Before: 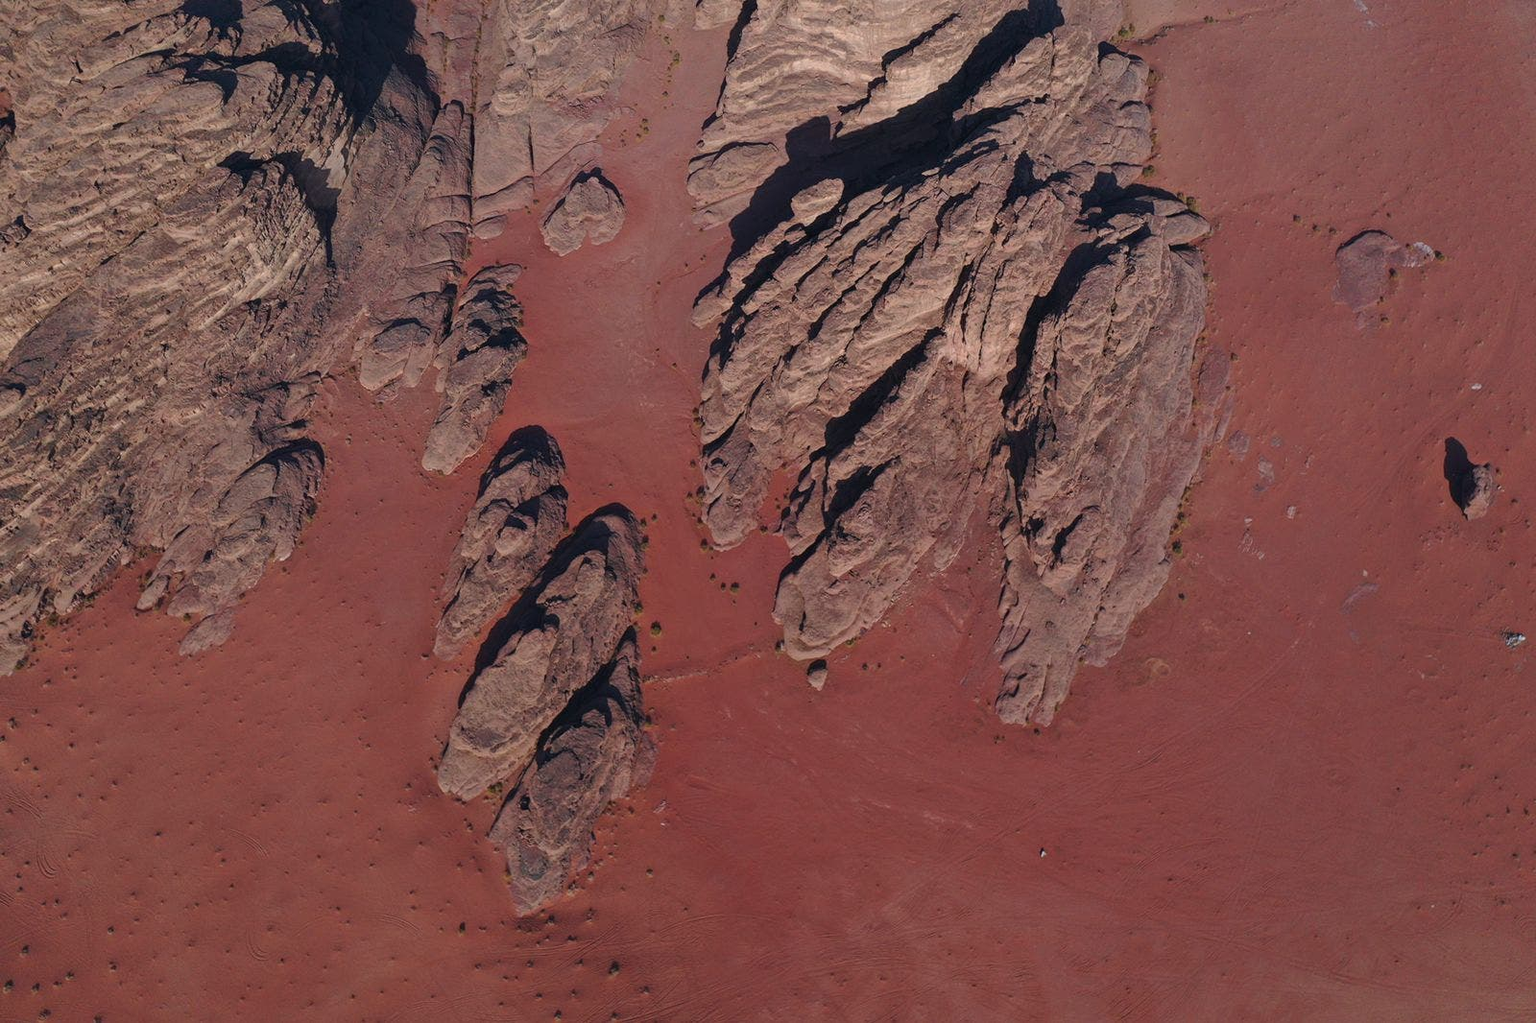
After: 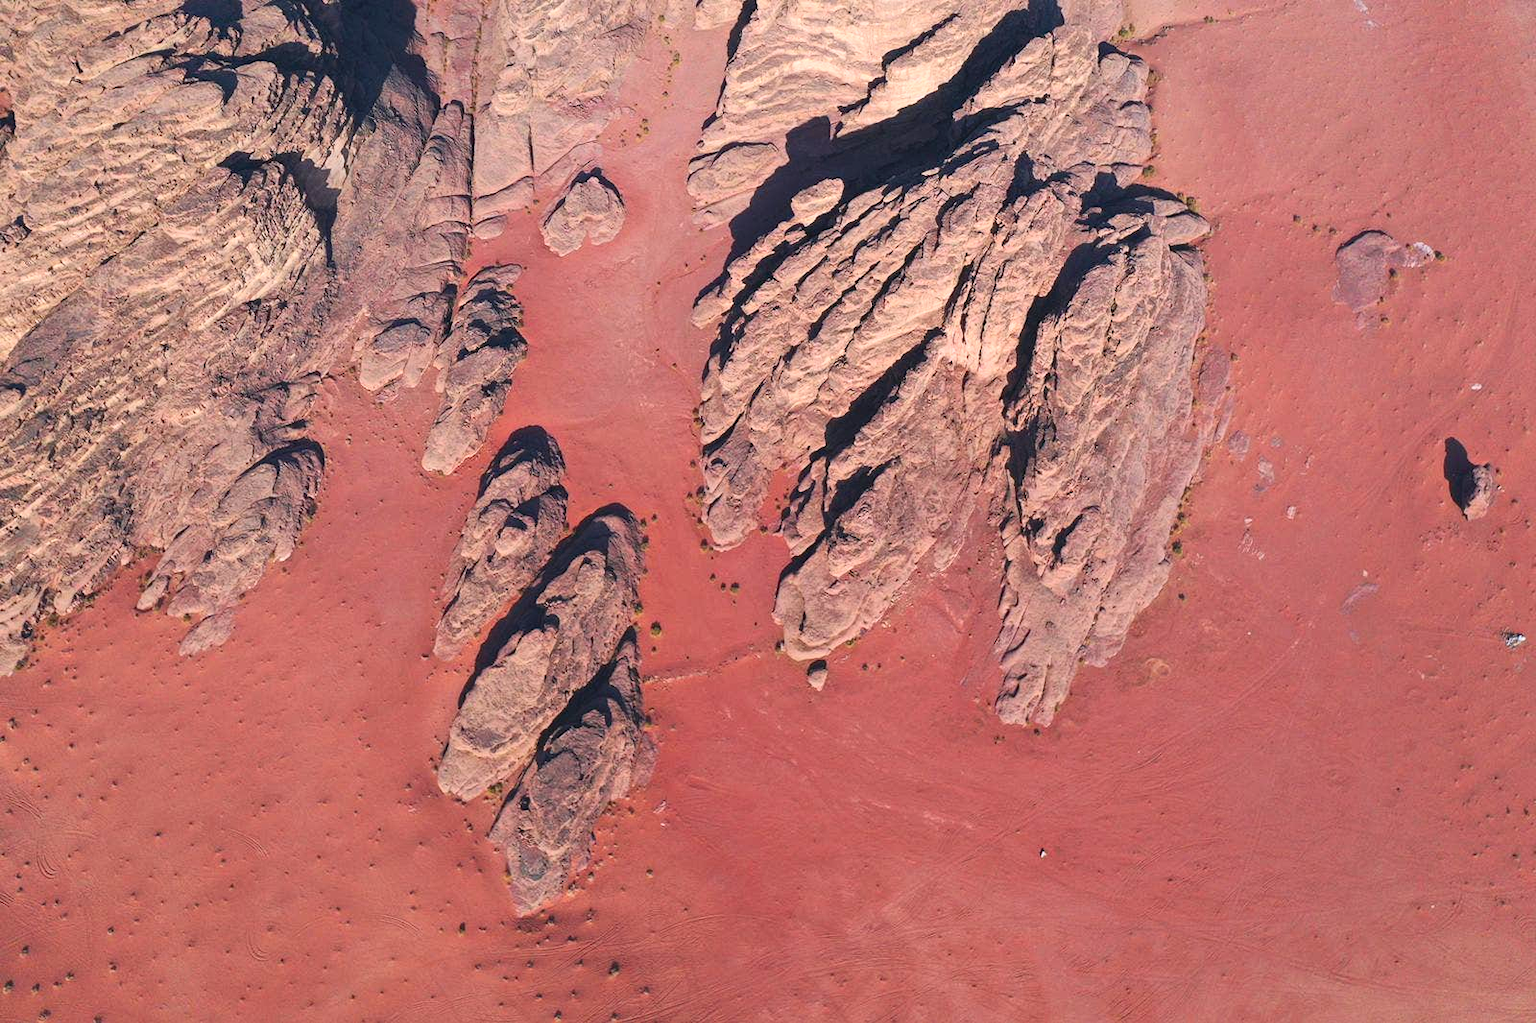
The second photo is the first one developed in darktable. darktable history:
contrast brightness saturation: contrast 0.198, brightness 0.161, saturation 0.222
exposure: black level correction 0, exposure 0.696 EV, compensate exposure bias true, compensate highlight preservation false
